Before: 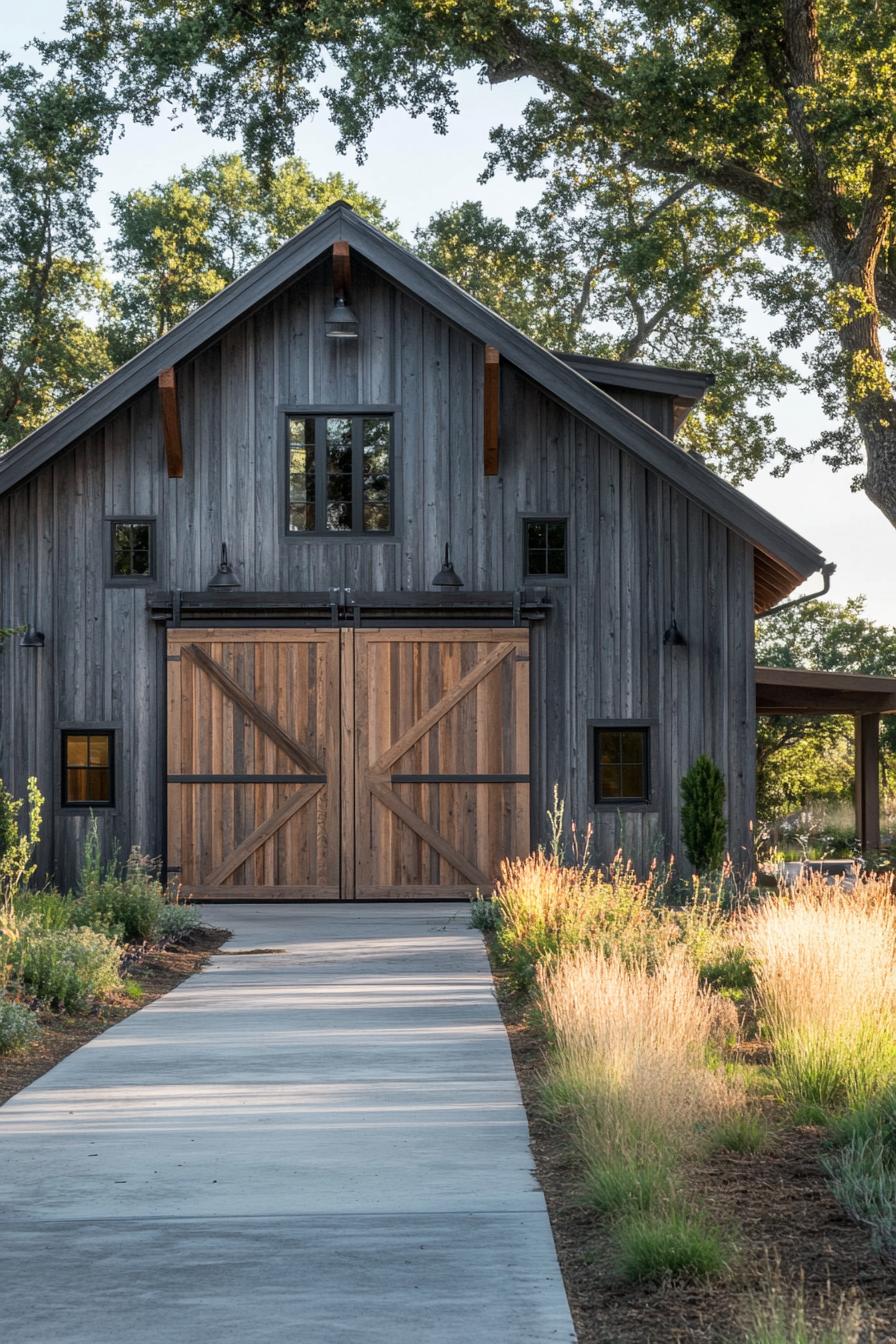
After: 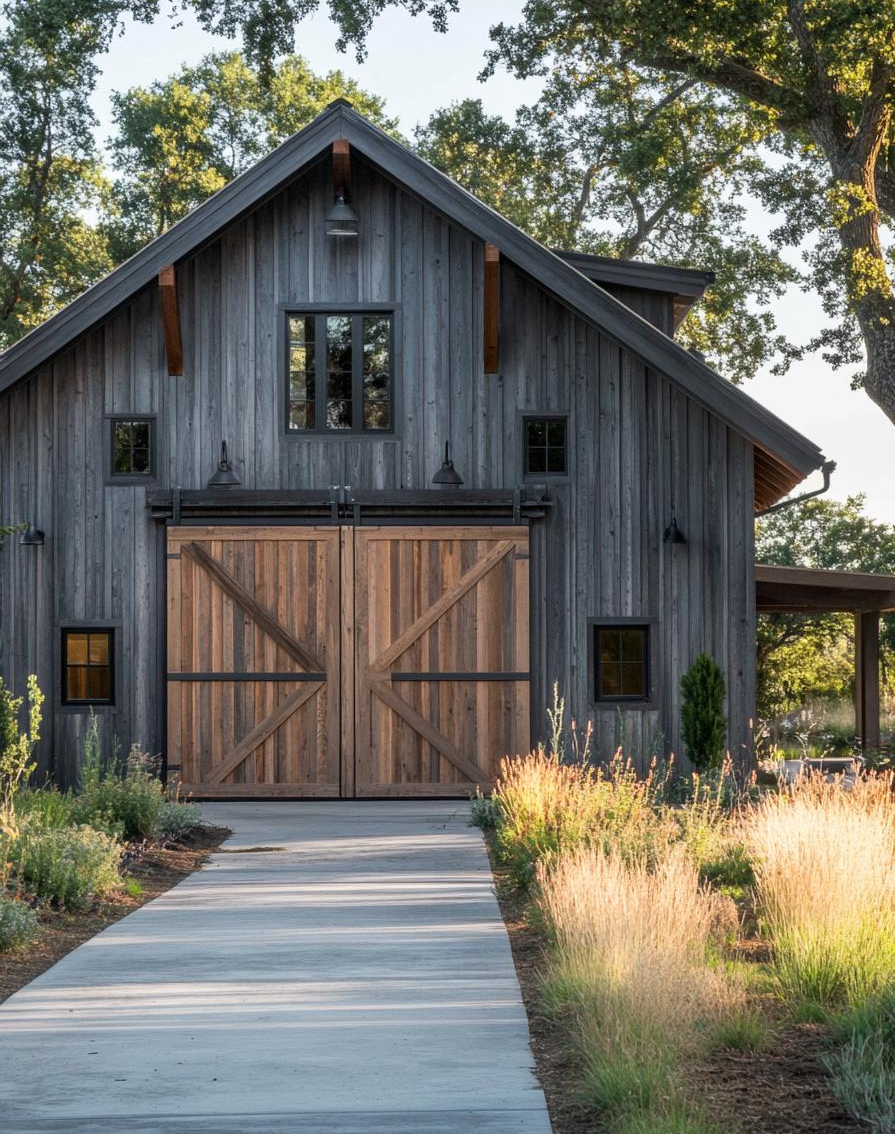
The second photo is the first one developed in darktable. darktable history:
crop: top 7.605%, bottom 7.72%
